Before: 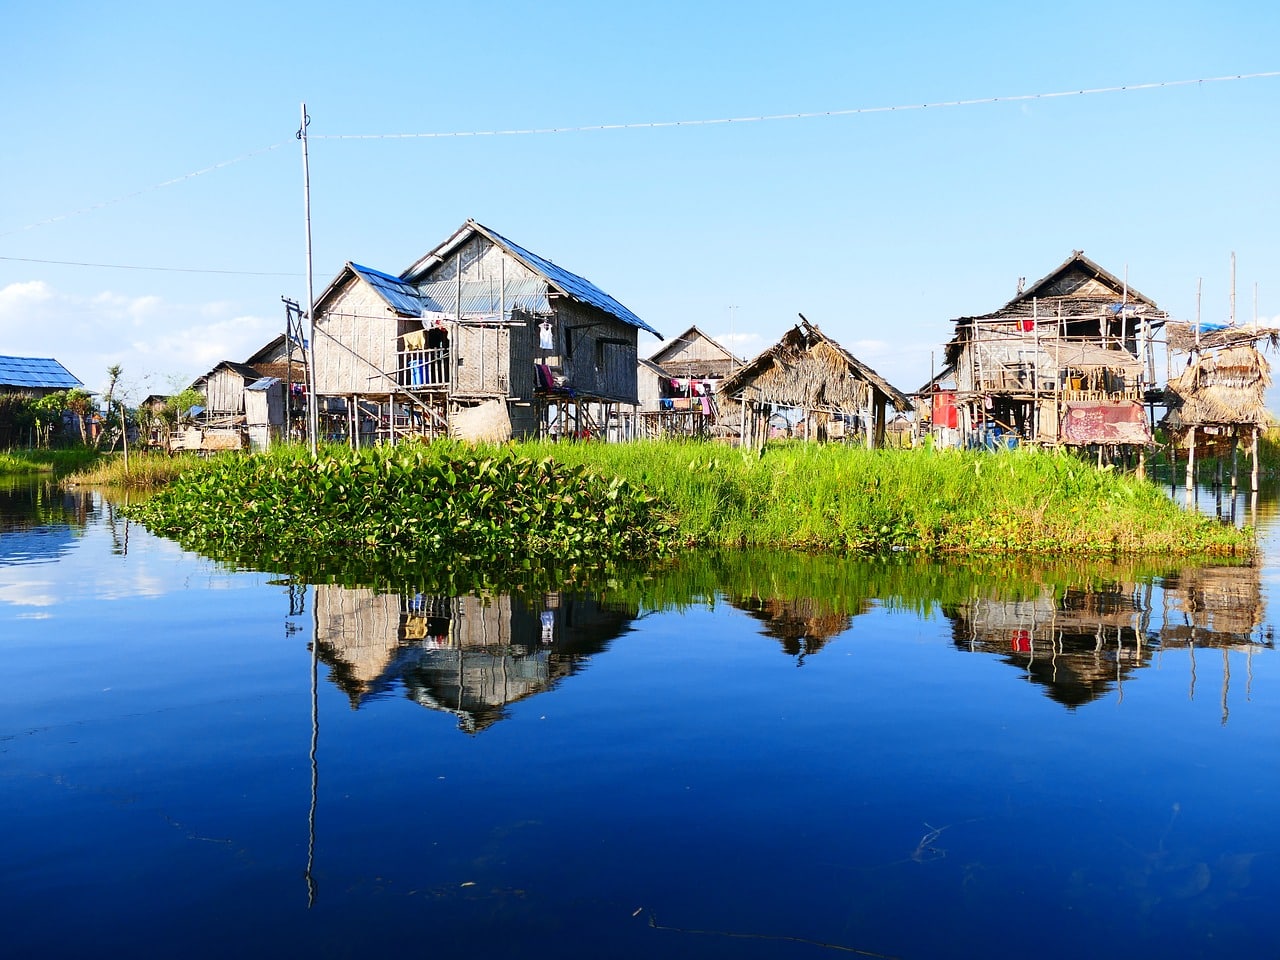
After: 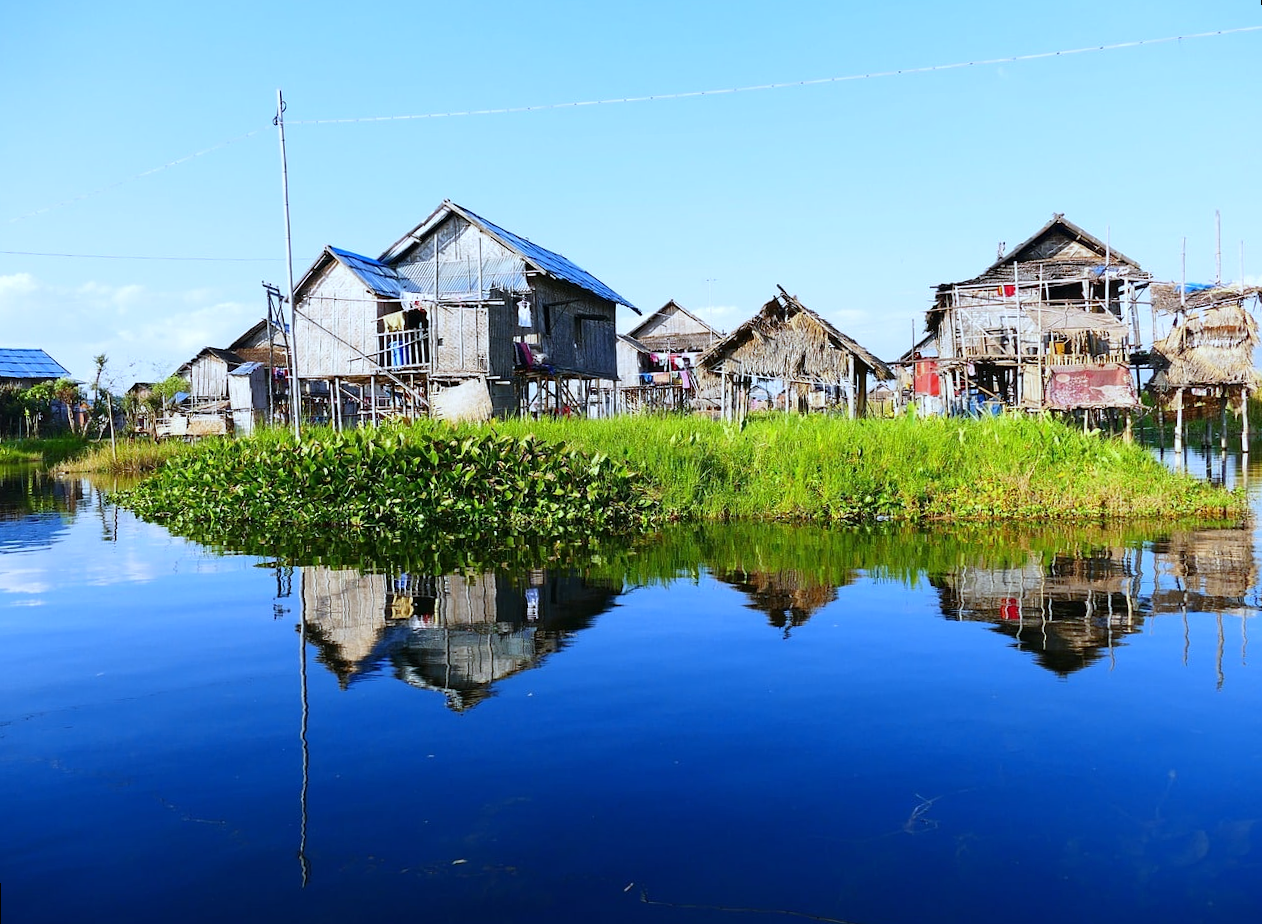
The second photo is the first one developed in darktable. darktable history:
rotate and perspective: rotation -1.32°, lens shift (horizontal) -0.031, crop left 0.015, crop right 0.985, crop top 0.047, crop bottom 0.982
white balance: red 0.924, blue 1.095
